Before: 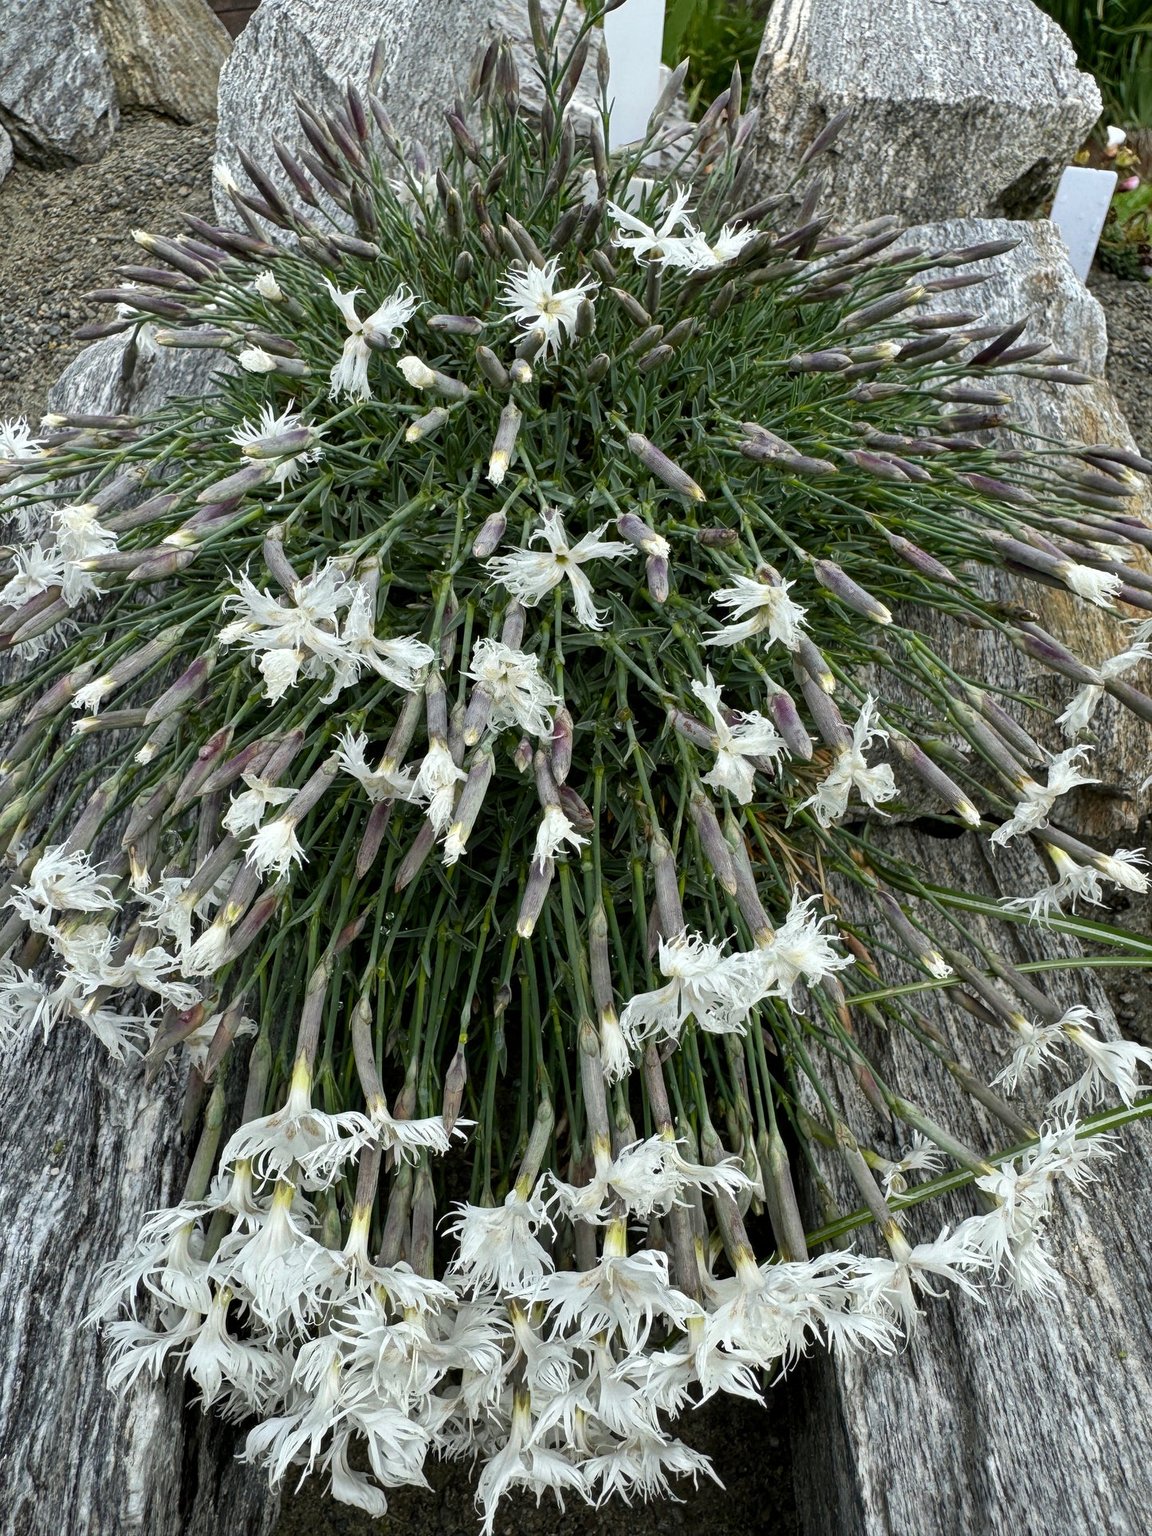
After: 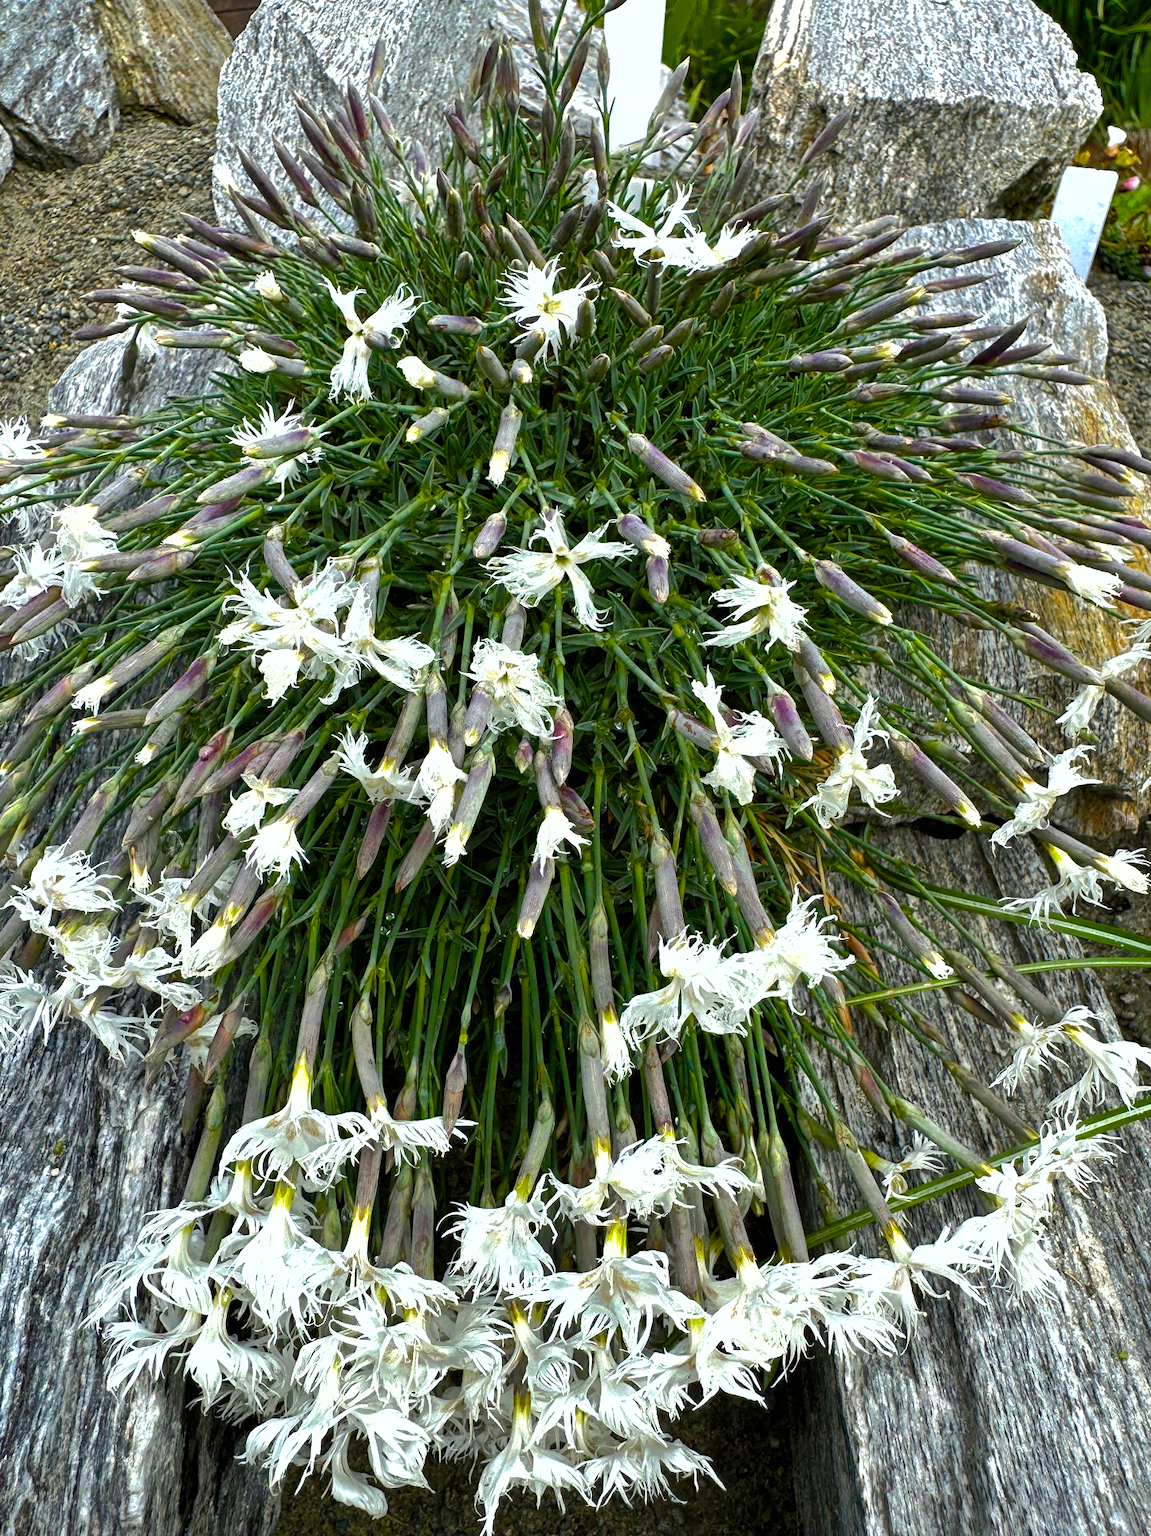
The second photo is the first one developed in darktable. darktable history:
exposure: black level correction 0, exposure 0.2 EV, compensate exposure bias true, compensate highlight preservation false
color balance rgb: linear chroma grading › global chroma 9%, perceptual saturation grading › global saturation 36%, perceptual saturation grading › shadows 35%, perceptual brilliance grading › global brilliance 15%, perceptual brilliance grading › shadows -35%, global vibrance 15%
shadows and highlights: shadows 40, highlights -60
